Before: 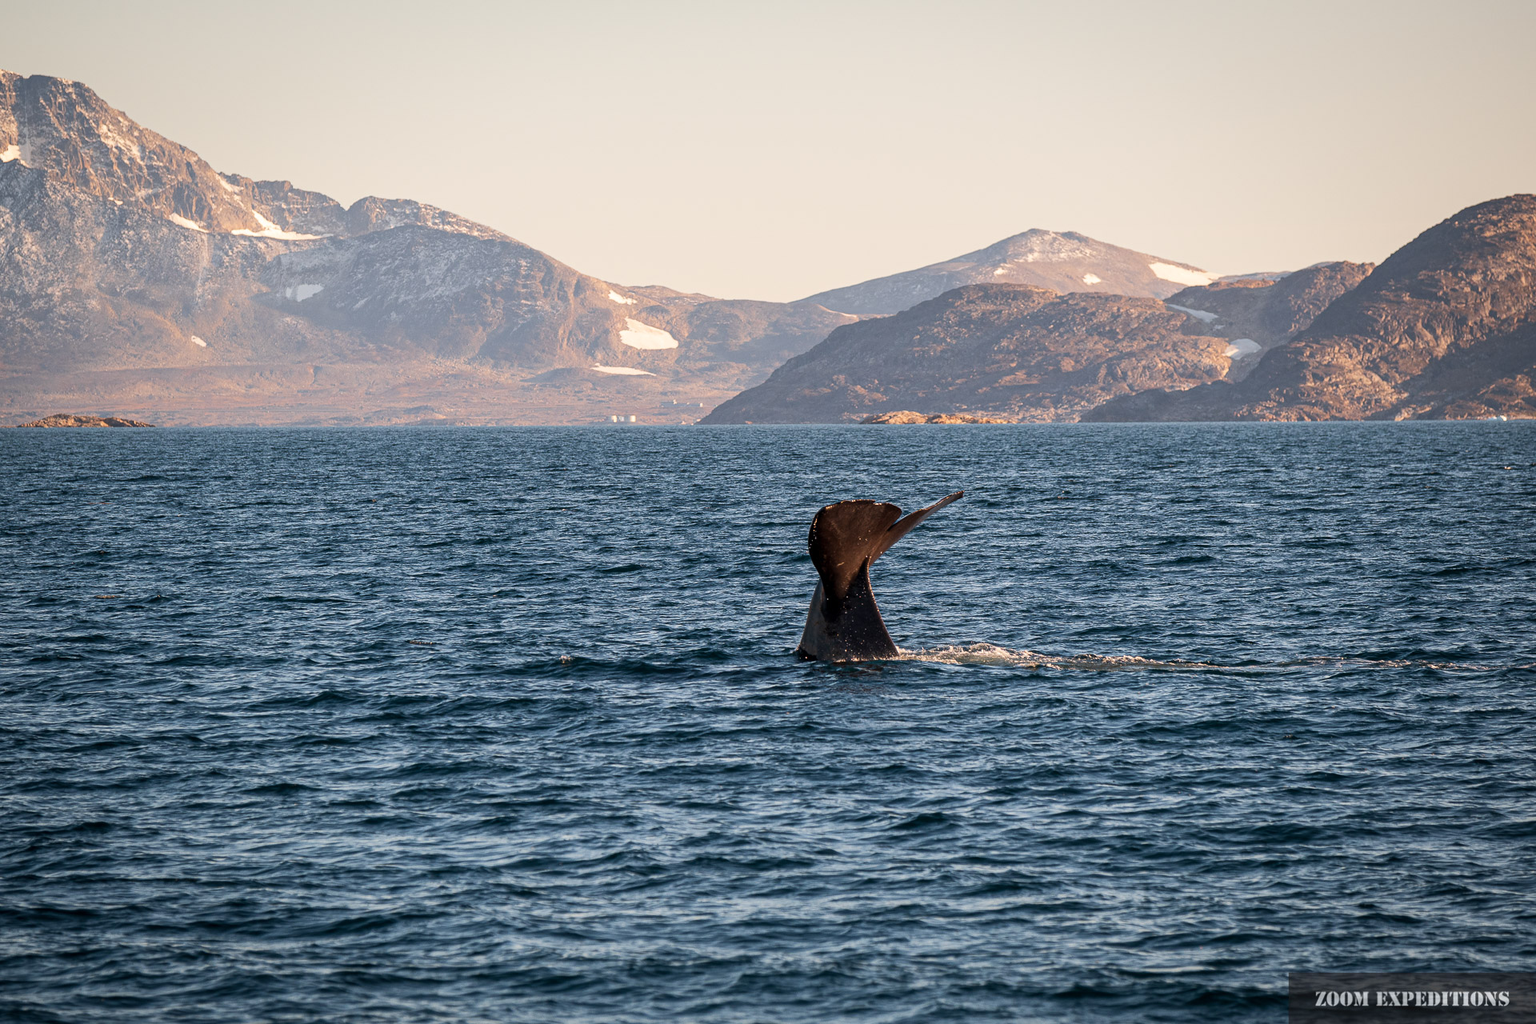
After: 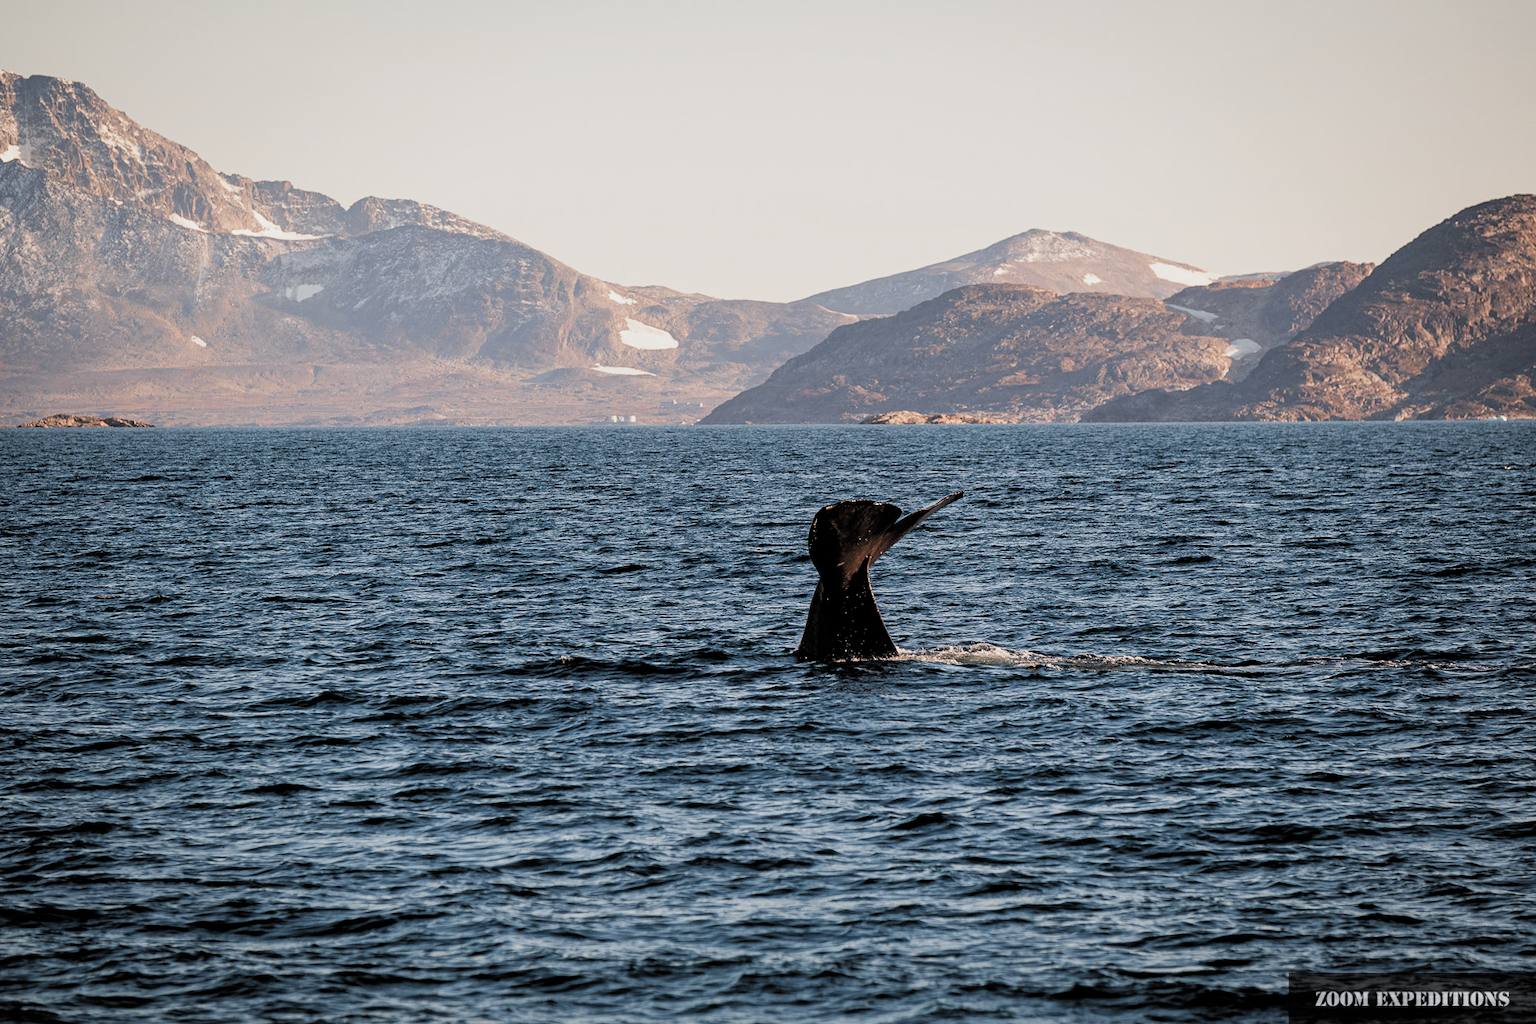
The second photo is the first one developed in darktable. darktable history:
filmic rgb: black relative exposure -3.96 EV, white relative exposure 3.16 EV, hardness 2.87, color science v4 (2020)
